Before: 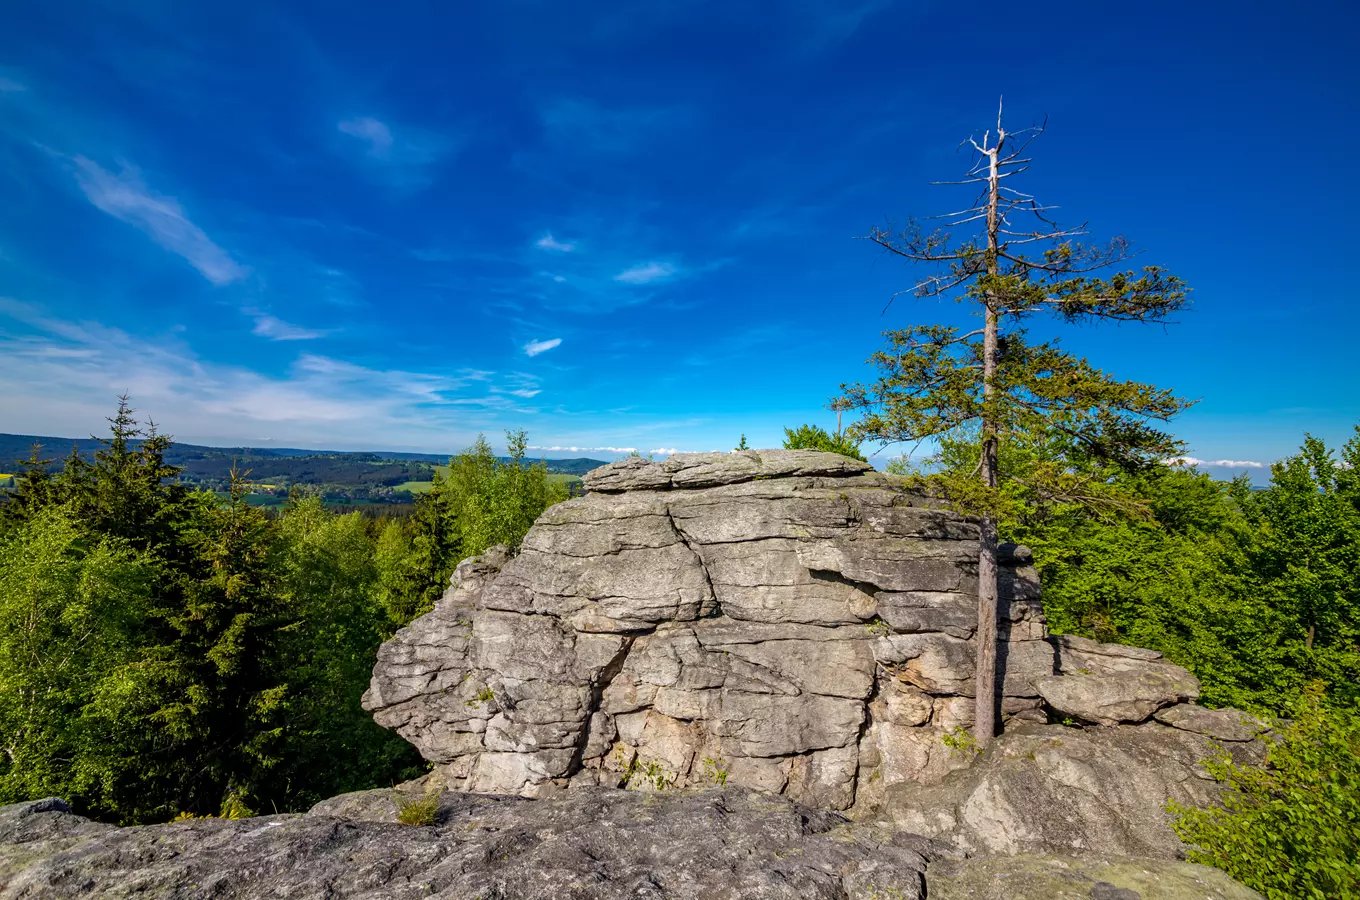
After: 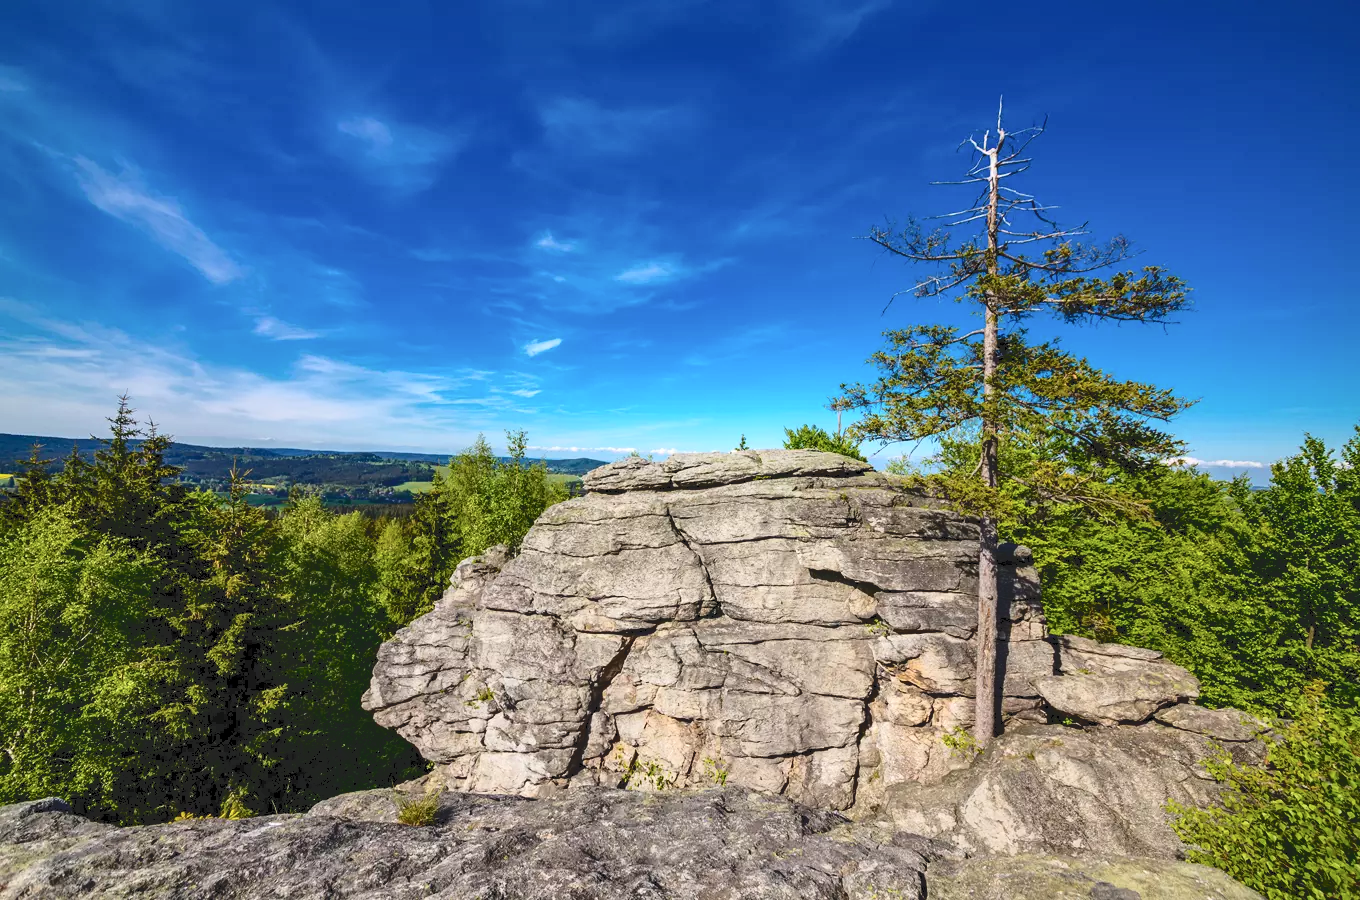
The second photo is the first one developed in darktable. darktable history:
shadows and highlights: shadows 37.36, highlights -27.05, soften with gaussian
contrast brightness saturation: contrast 0.221
tone curve: curves: ch0 [(0, 0) (0.003, 0.128) (0.011, 0.133) (0.025, 0.133) (0.044, 0.141) (0.069, 0.152) (0.1, 0.169) (0.136, 0.201) (0.177, 0.239) (0.224, 0.294) (0.277, 0.358) (0.335, 0.428) (0.399, 0.488) (0.468, 0.55) (0.543, 0.611) (0.623, 0.678) (0.709, 0.755) (0.801, 0.843) (0.898, 0.91) (1, 1)], color space Lab, independent channels, preserve colors none
